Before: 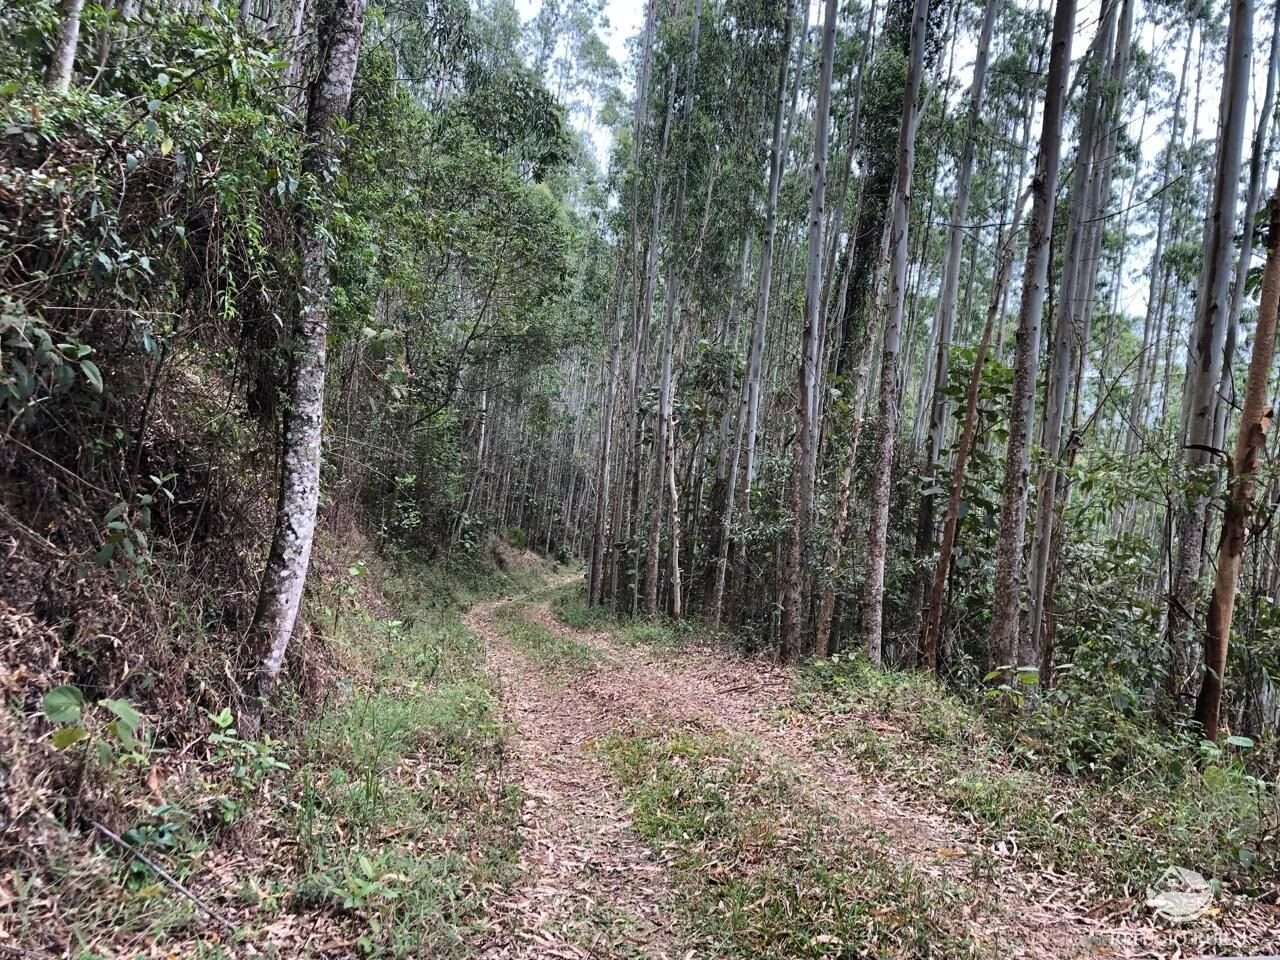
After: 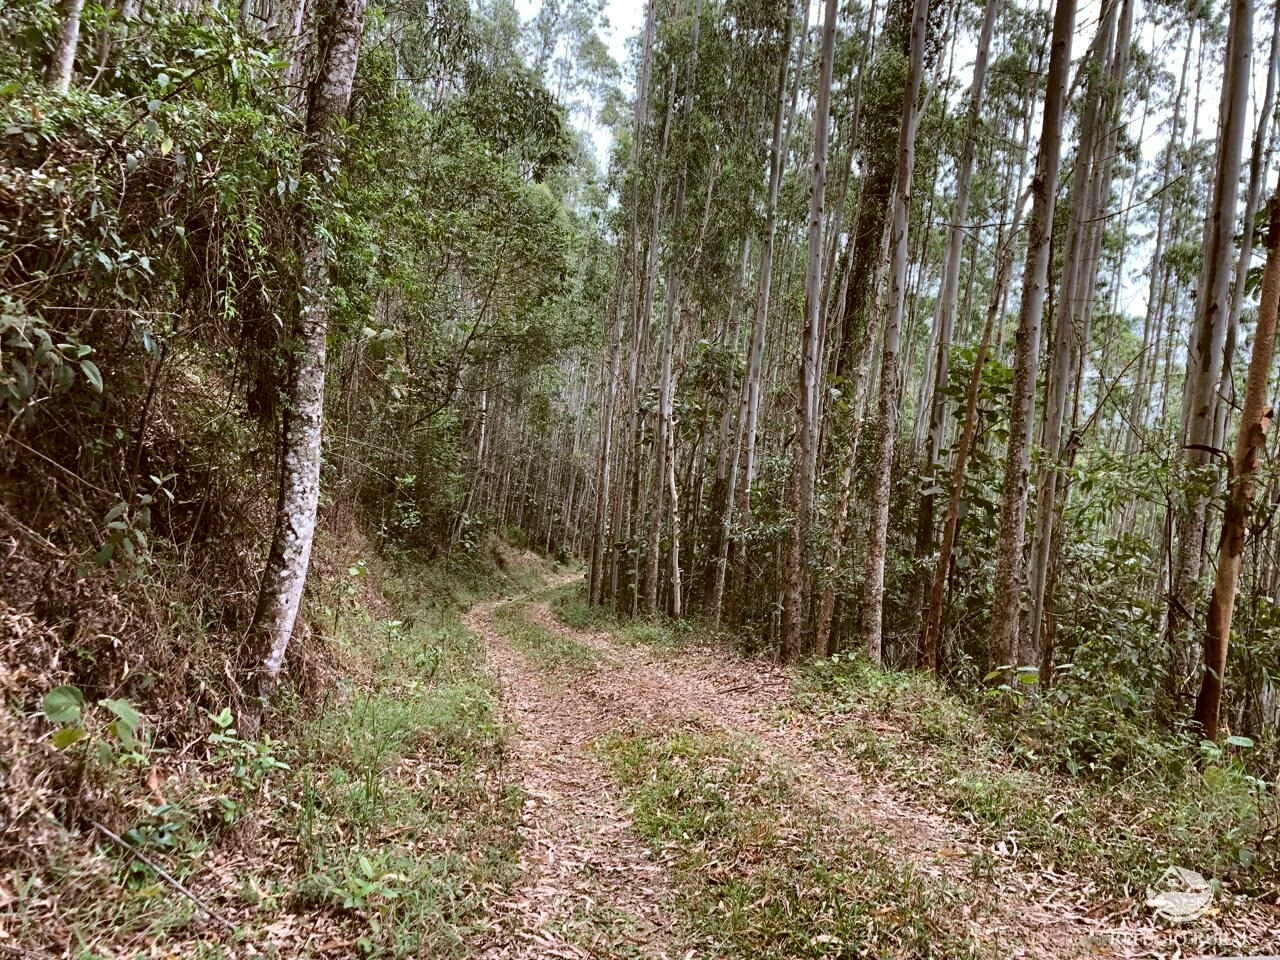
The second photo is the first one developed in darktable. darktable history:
contrast equalizer: octaves 7, y [[0.528, 0.548, 0.563, 0.562, 0.546, 0.526], [0.55 ×6], [0 ×6], [0 ×6], [0 ×6]], mix 0.138
color correction: highlights a* -0.464, highlights b* 0.157, shadows a* 5.09, shadows b* 20.04
